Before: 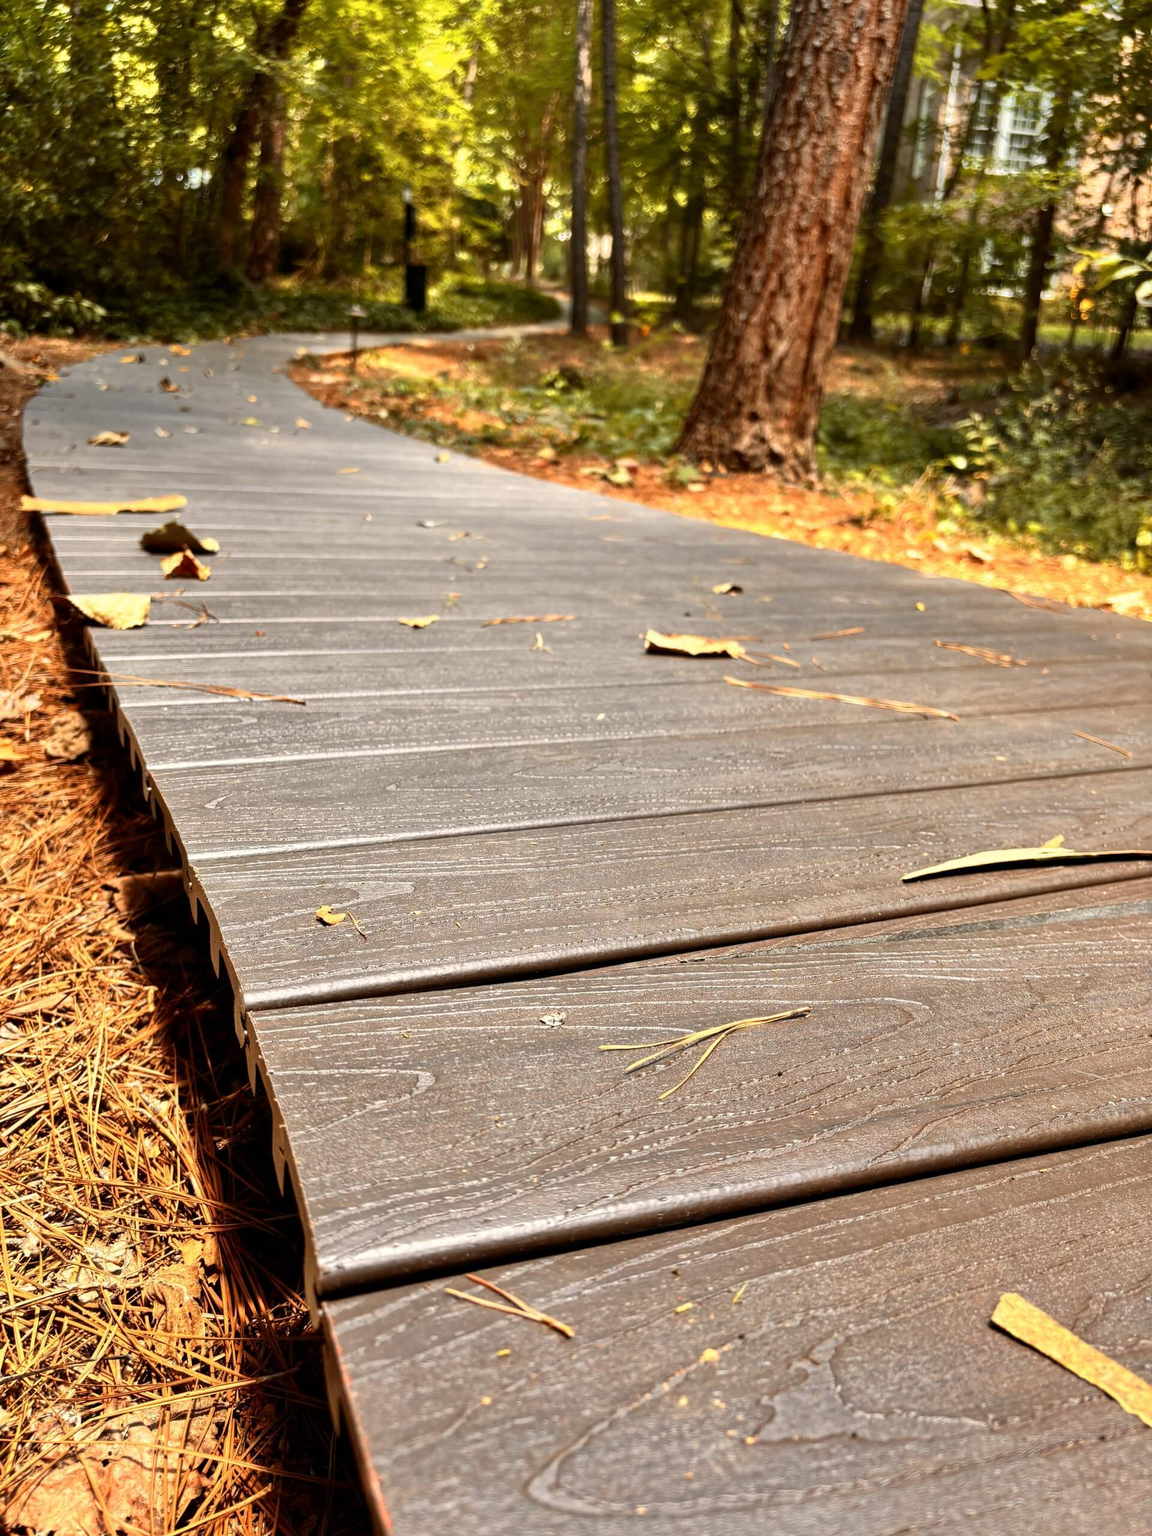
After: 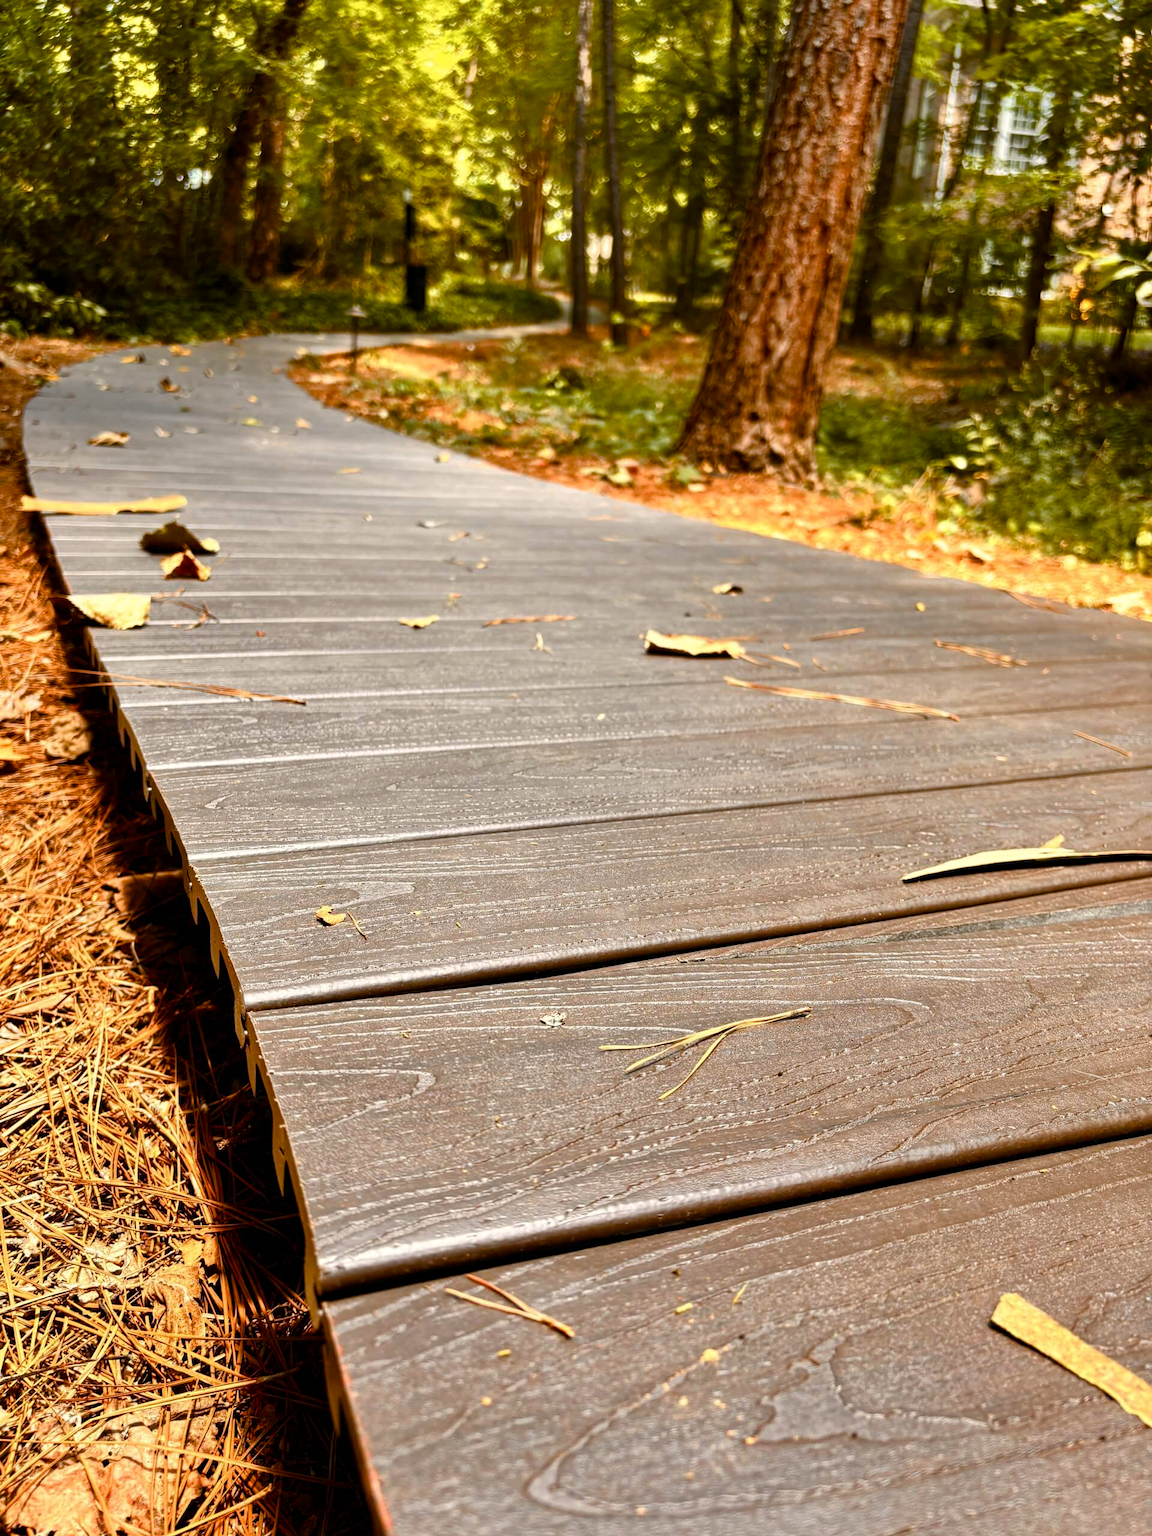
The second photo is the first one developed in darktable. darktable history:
tone equalizer: on, module defaults
color balance rgb: perceptual saturation grading › global saturation 20%, perceptual saturation grading › highlights -25%, perceptual saturation grading › shadows 50%
